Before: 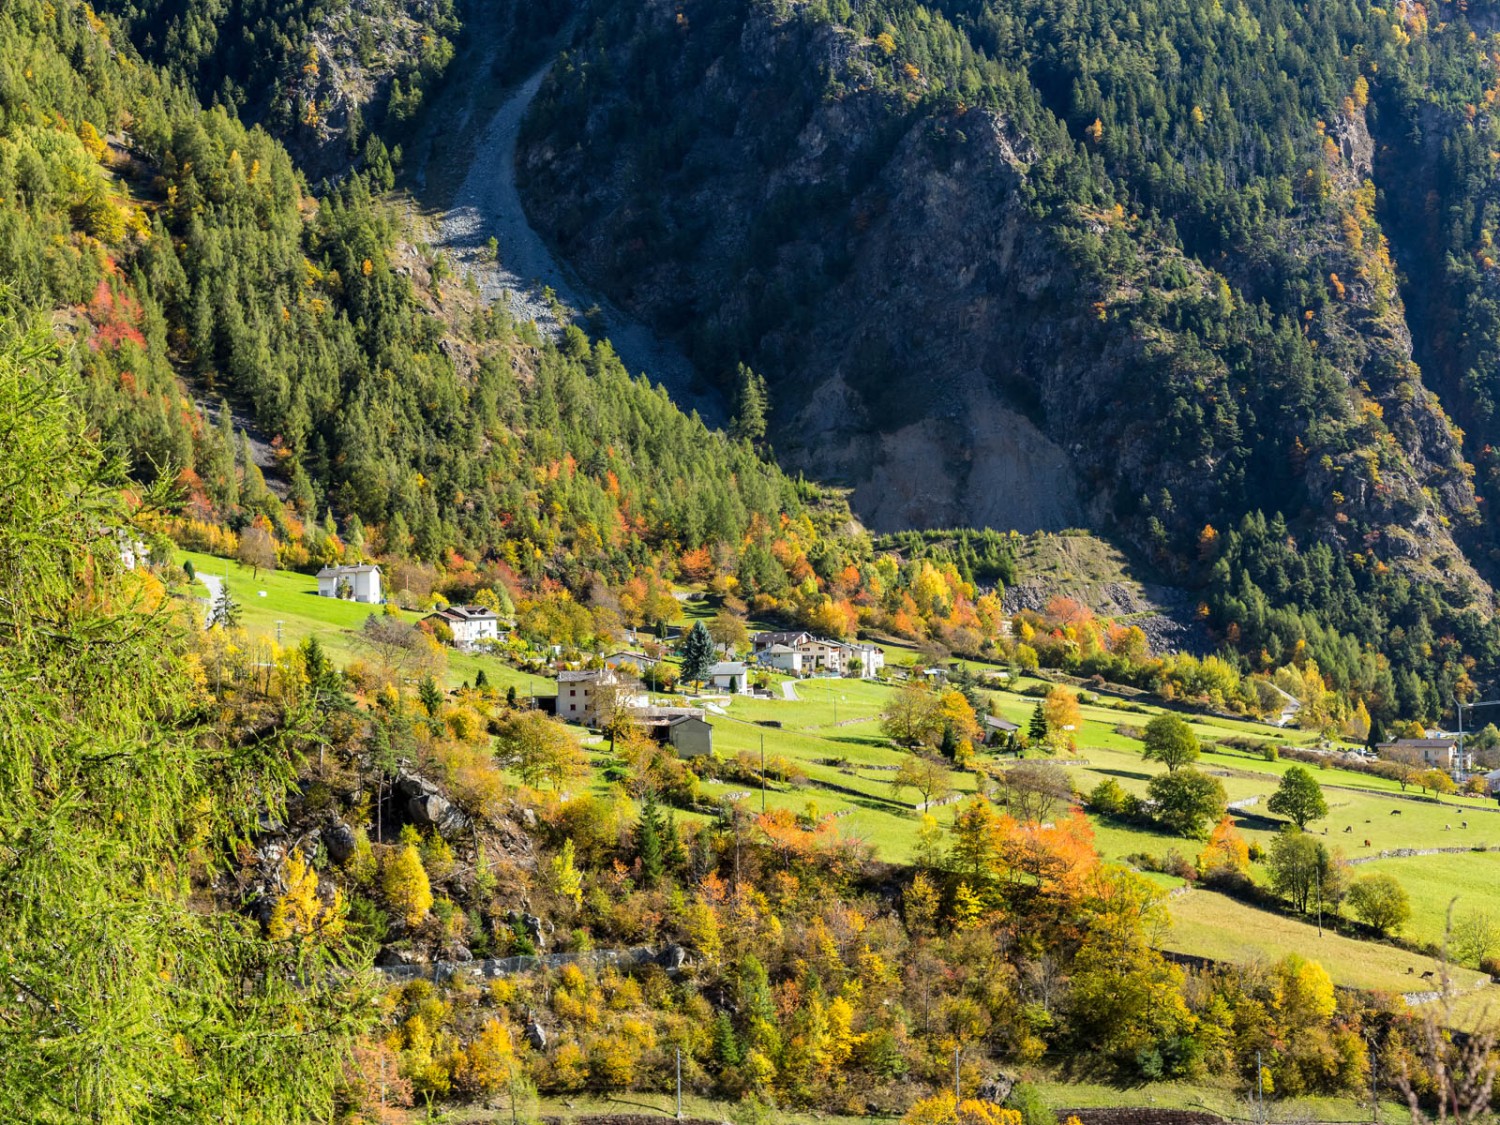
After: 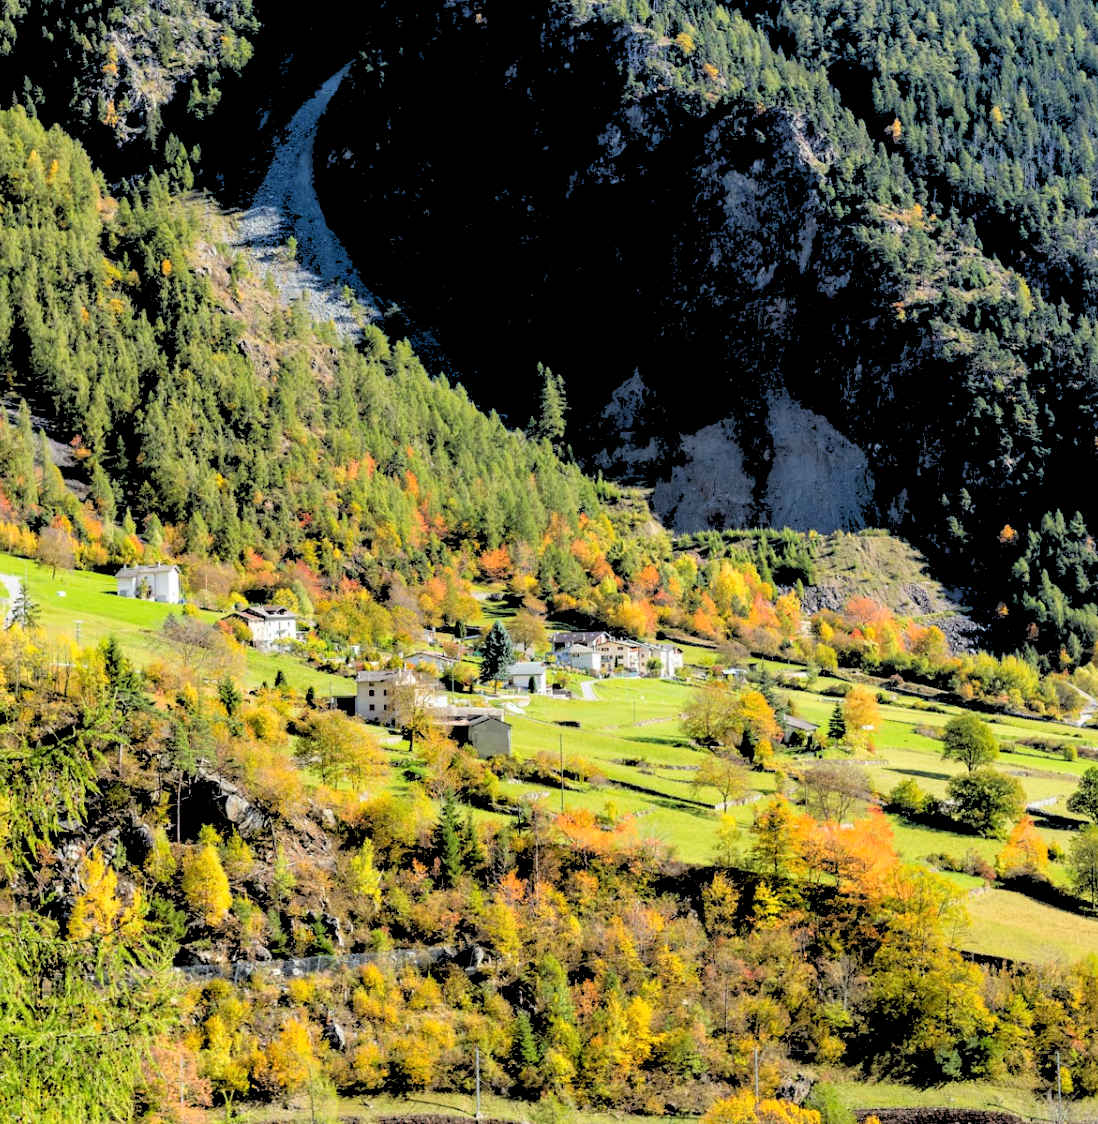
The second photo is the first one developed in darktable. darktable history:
crop: left 13.443%, right 13.31%
rgb levels: levels [[0.027, 0.429, 0.996], [0, 0.5, 1], [0, 0.5, 1]]
